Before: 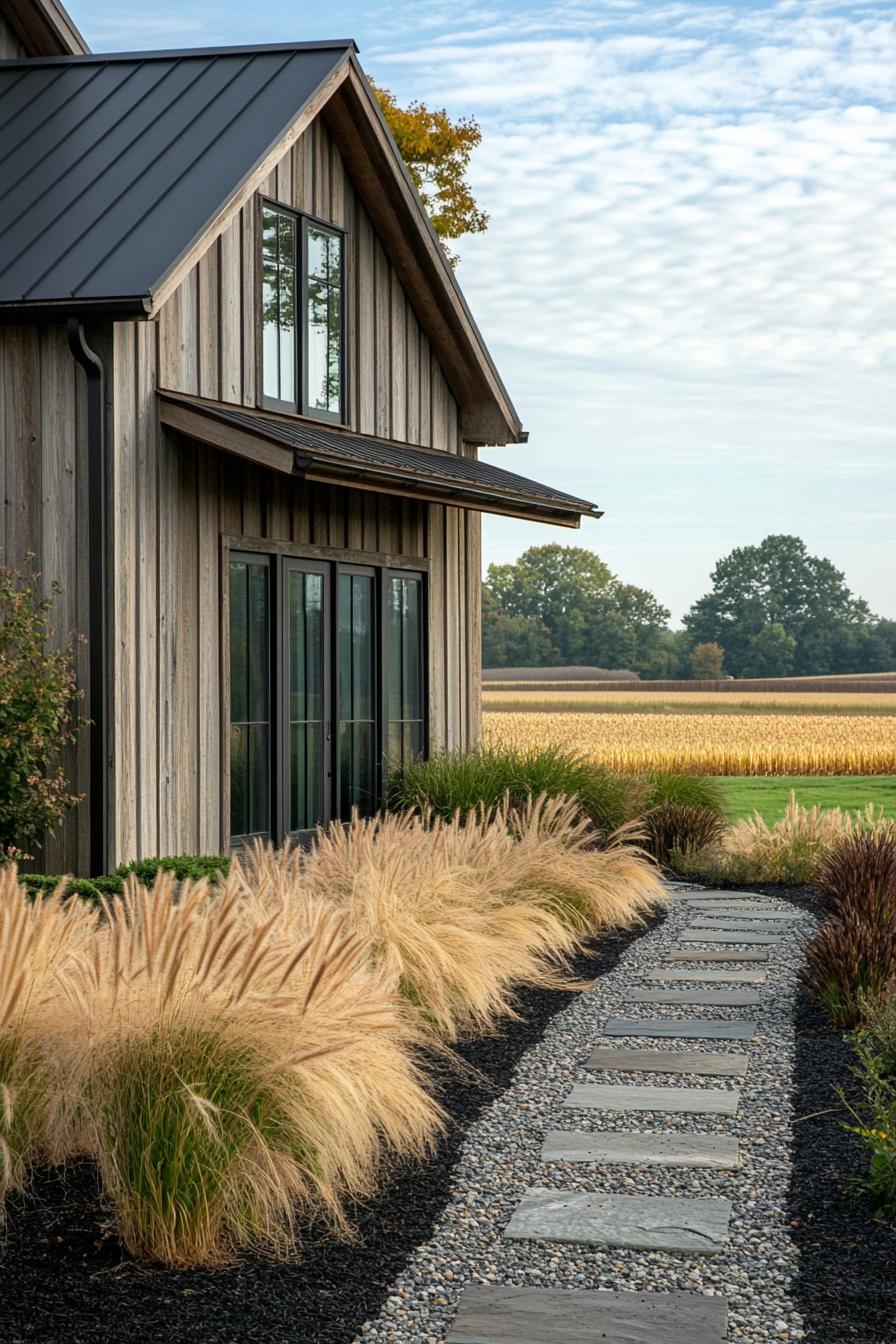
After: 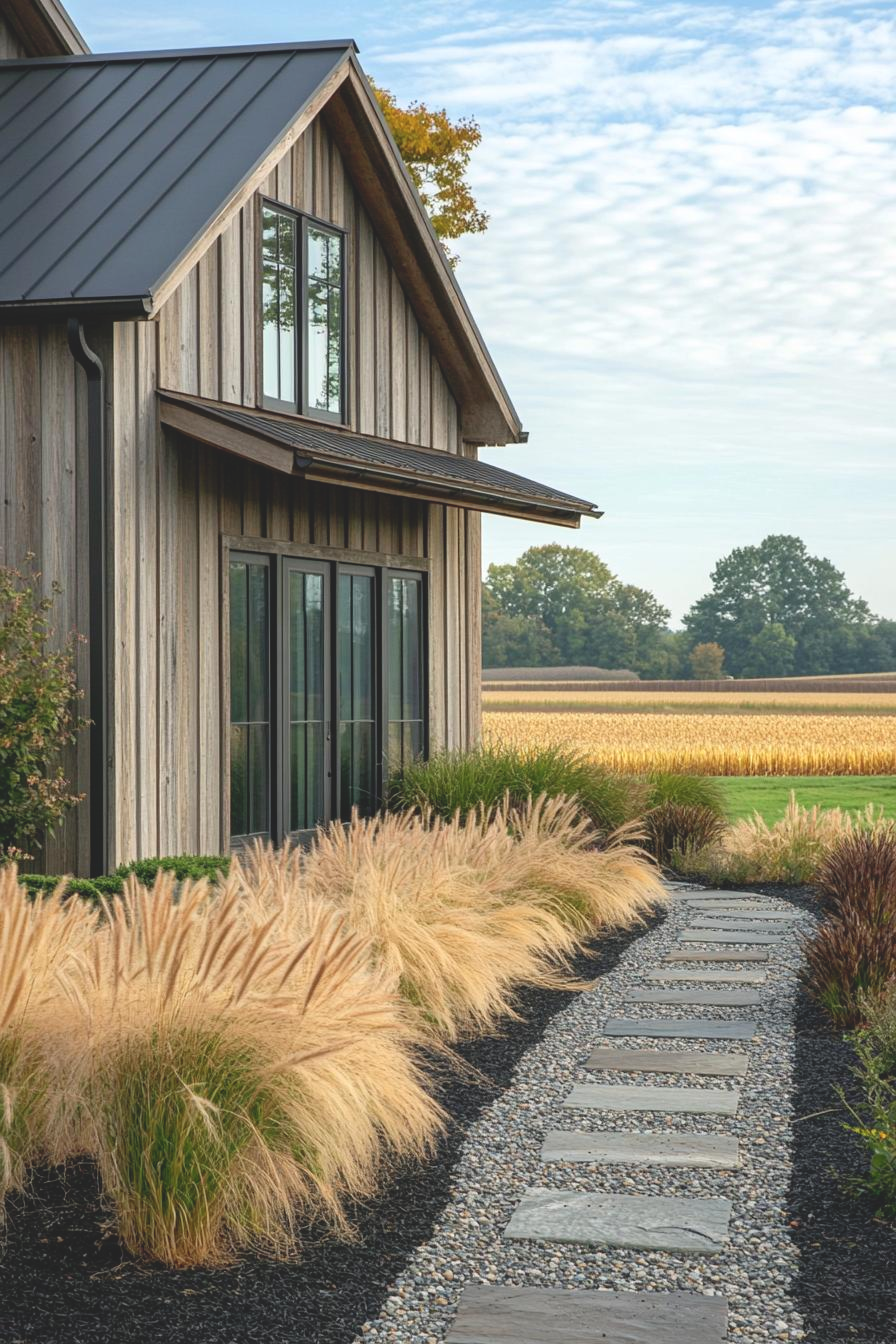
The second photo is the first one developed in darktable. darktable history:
tone curve: curves: ch0 [(0, 0.137) (1, 1)], color space Lab, independent channels, preserve colors none
